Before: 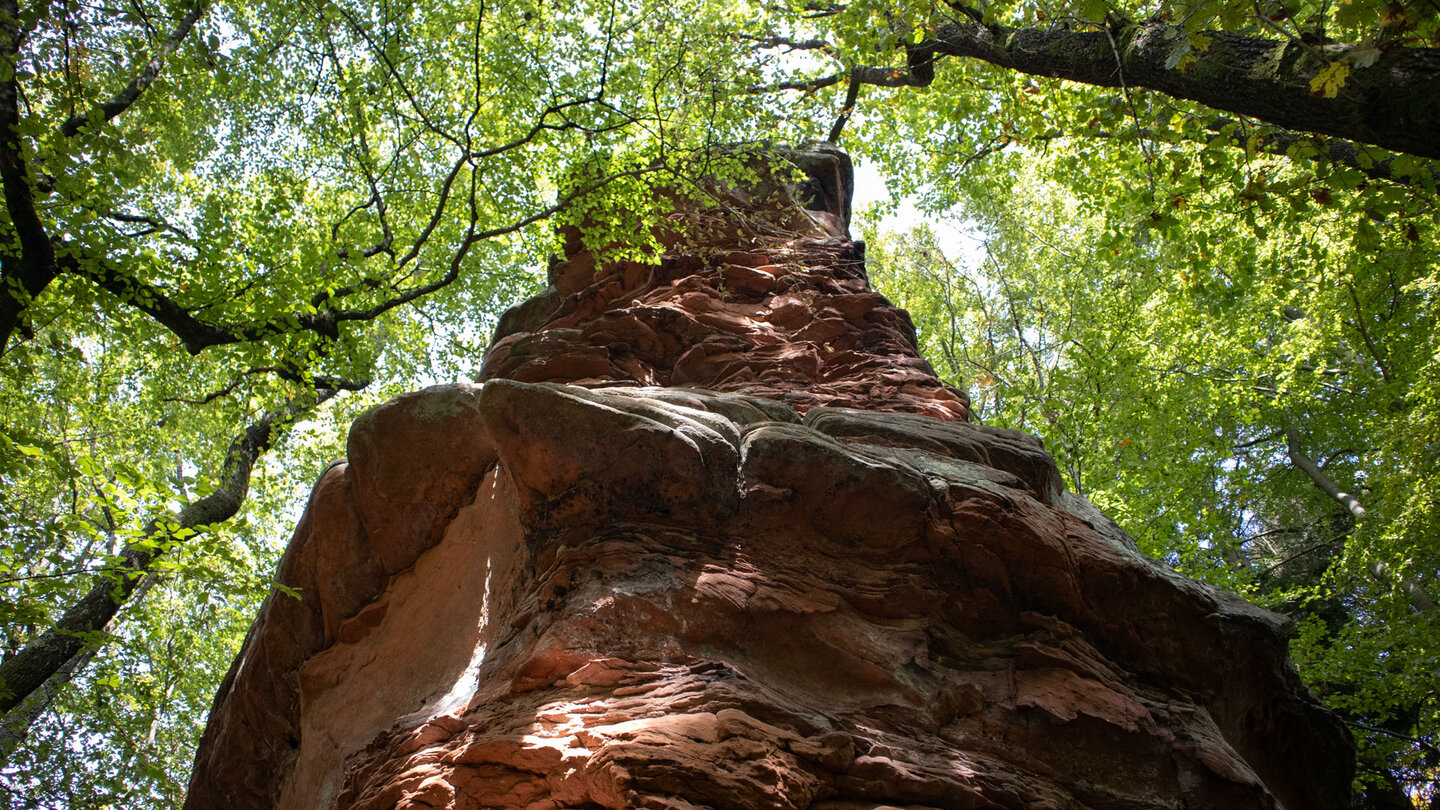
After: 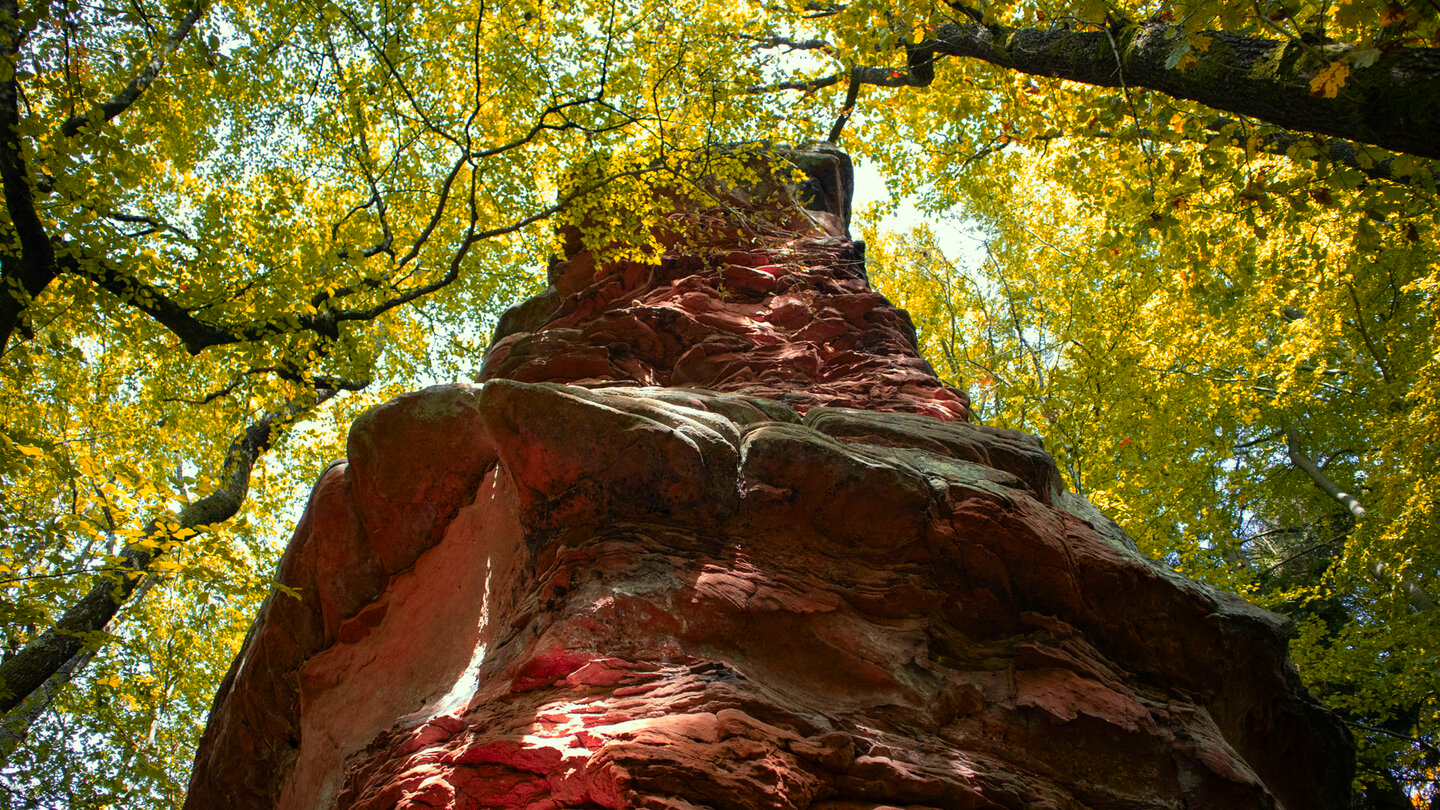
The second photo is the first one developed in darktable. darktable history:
color correction: highlights a* -4.73, highlights b* 5.06, saturation 0.97
color zones: curves: ch1 [(0.24, 0.629) (0.75, 0.5)]; ch2 [(0.255, 0.454) (0.745, 0.491)], mix 102.12%
